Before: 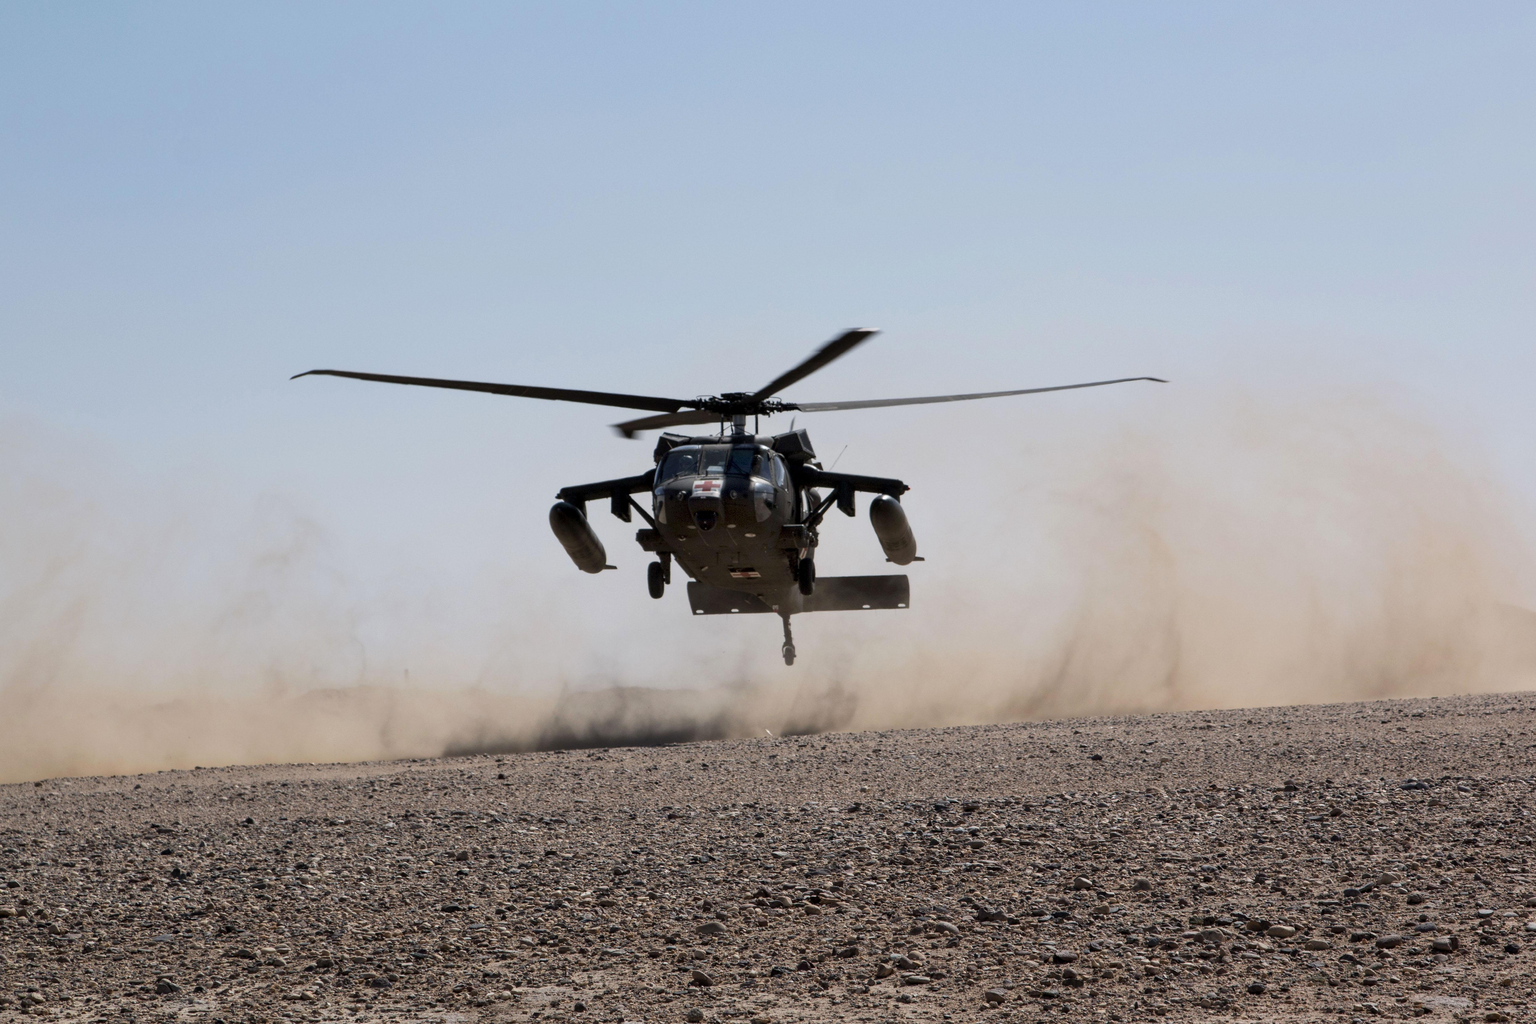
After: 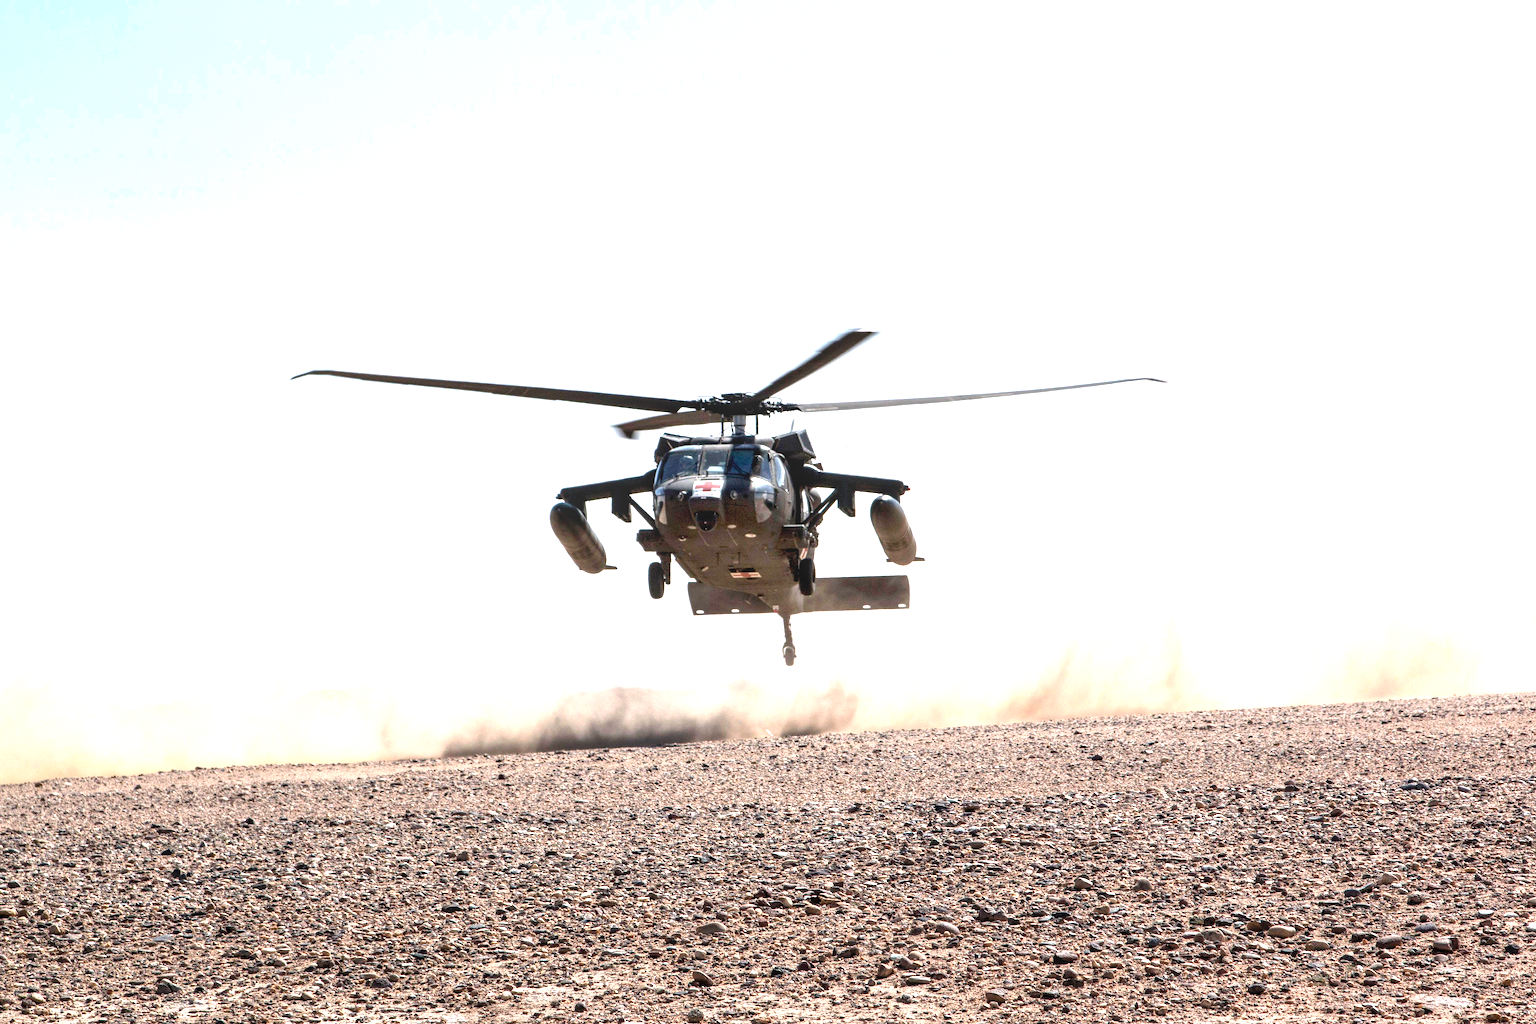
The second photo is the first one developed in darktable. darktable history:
contrast equalizer: y [[0.5 ×6], [0.5 ×6], [0.5, 0.5, 0.501, 0.545, 0.707, 0.863], [0 ×6], [0 ×6]]
exposure: black level correction 0, exposure 1.55 EV, compensate exposure bias true, compensate highlight preservation false
local contrast: on, module defaults
